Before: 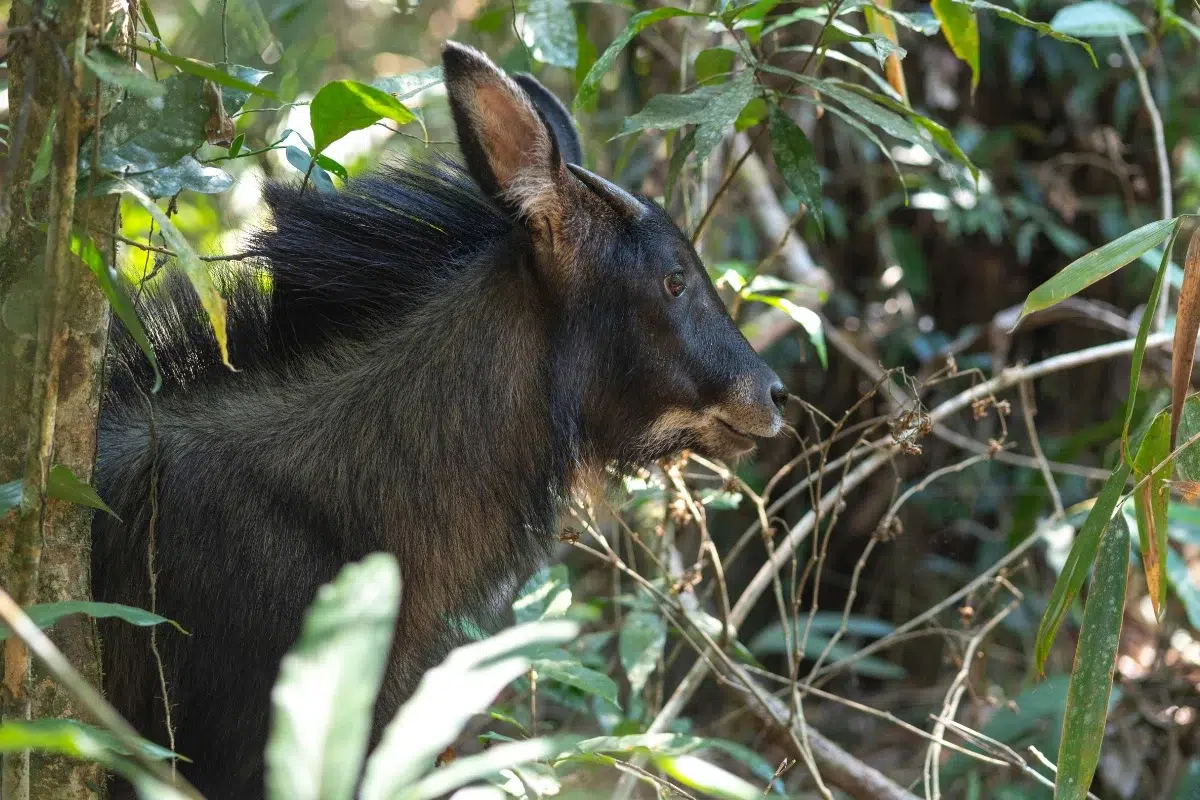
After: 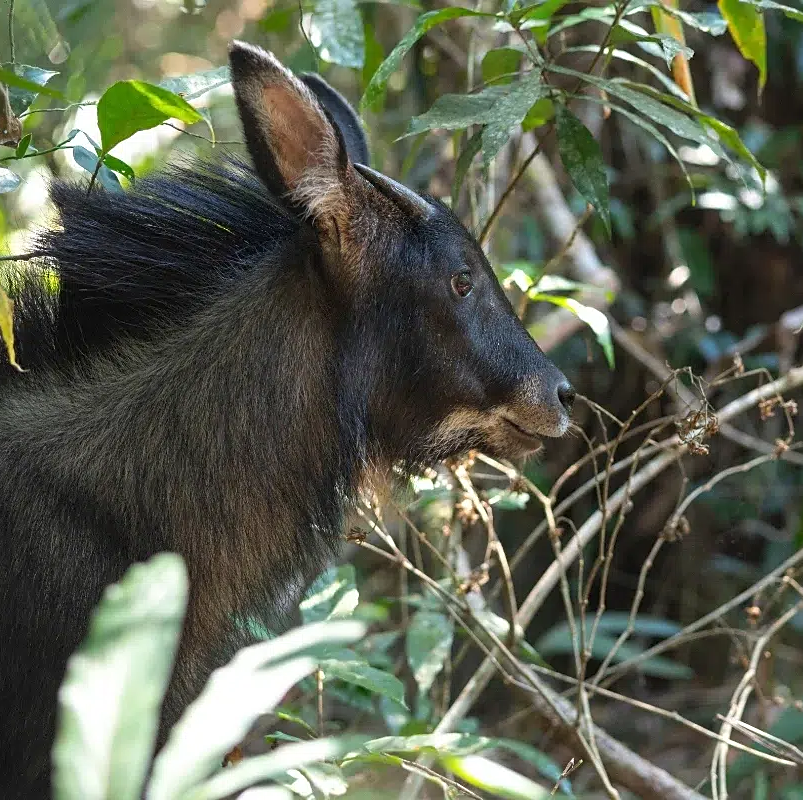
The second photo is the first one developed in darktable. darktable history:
sharpen: radius 1.812, amount 0.393, threshold 1.349
crop and rotate: left 17.798%, right 15.275%
